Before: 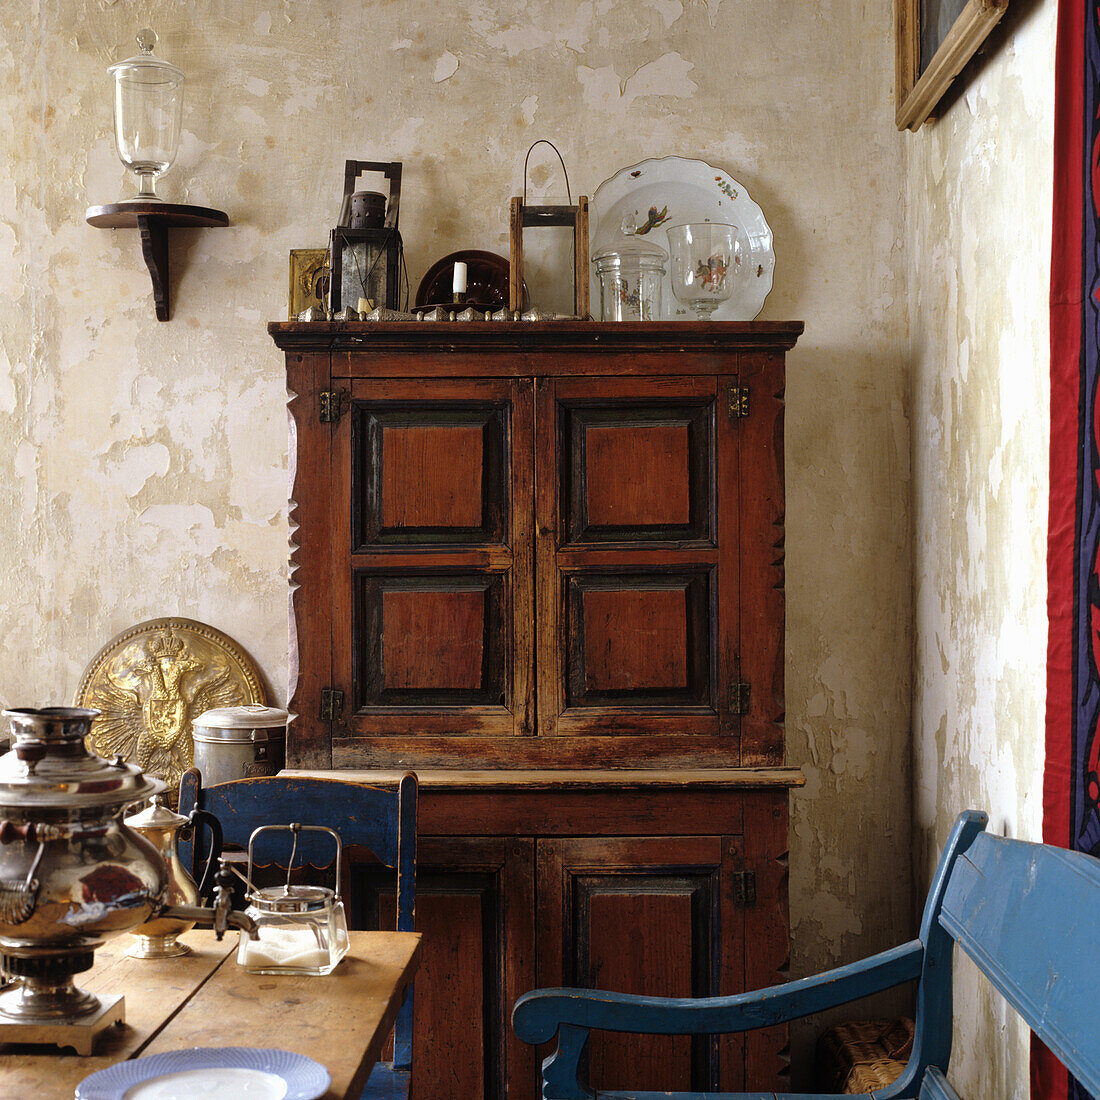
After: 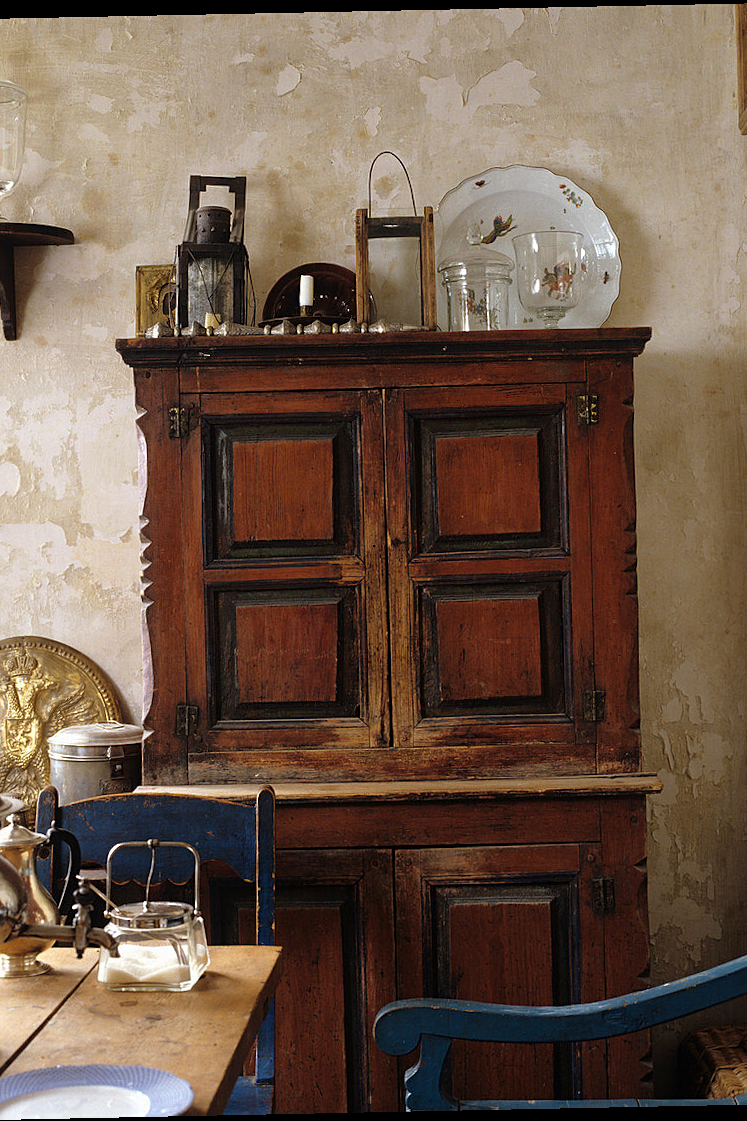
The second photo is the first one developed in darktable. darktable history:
rotate and perspective: rotation -1.17°, automatic cropping off
crop and rotate: left 14.292%, right 19.041%
sharpen: amount 0.2
